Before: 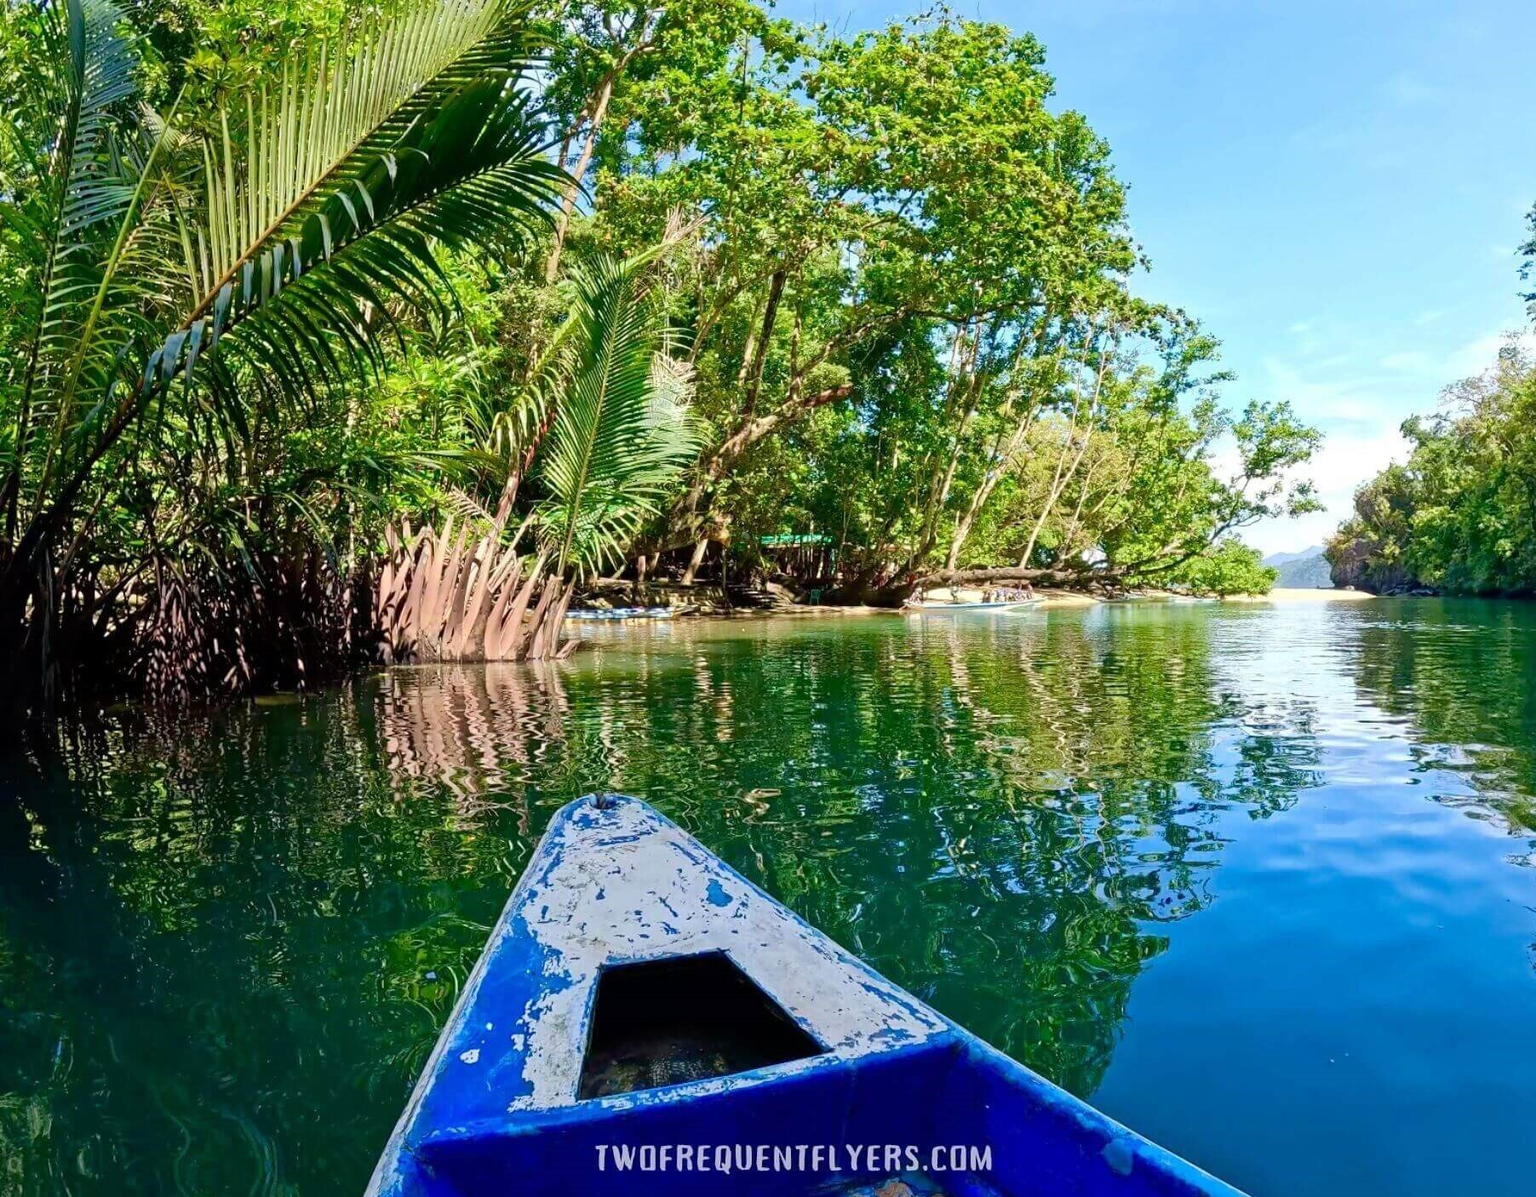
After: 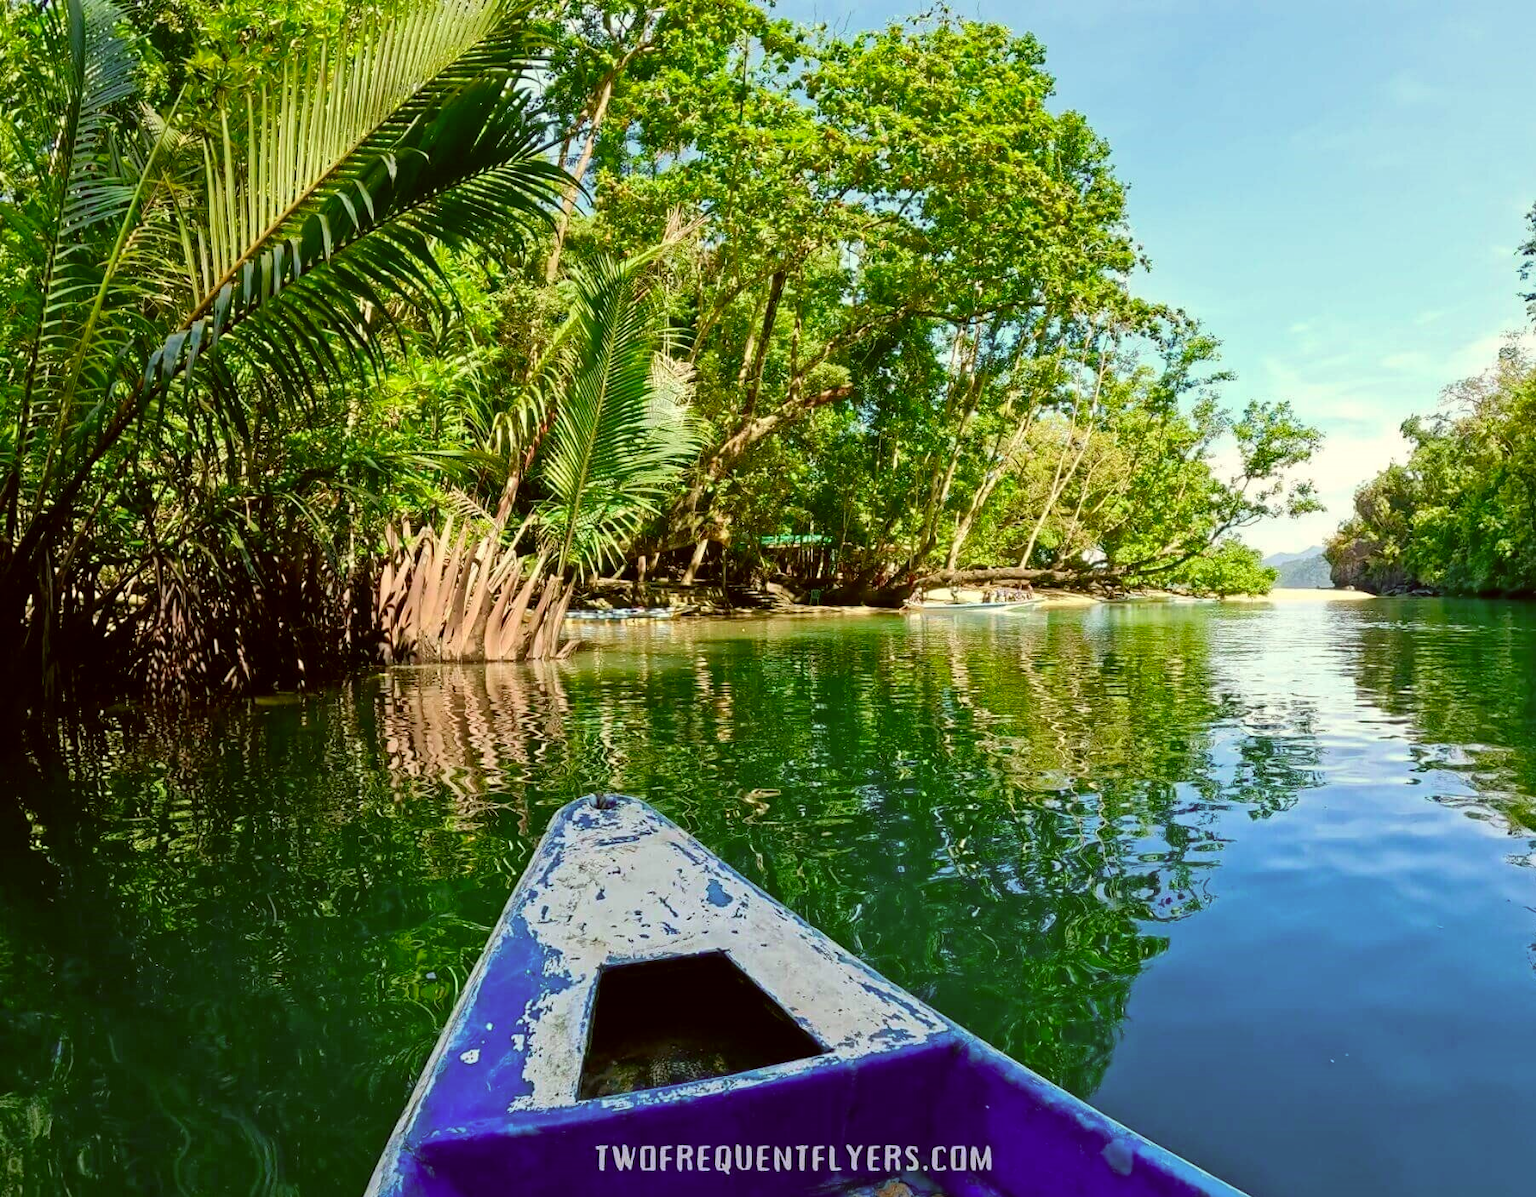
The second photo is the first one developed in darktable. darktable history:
tone equalizer: on, module defaults
color correction: highlights a* -1.43, highlights b* 10.12, shadows a* 0.395, shadows b* 19.35
